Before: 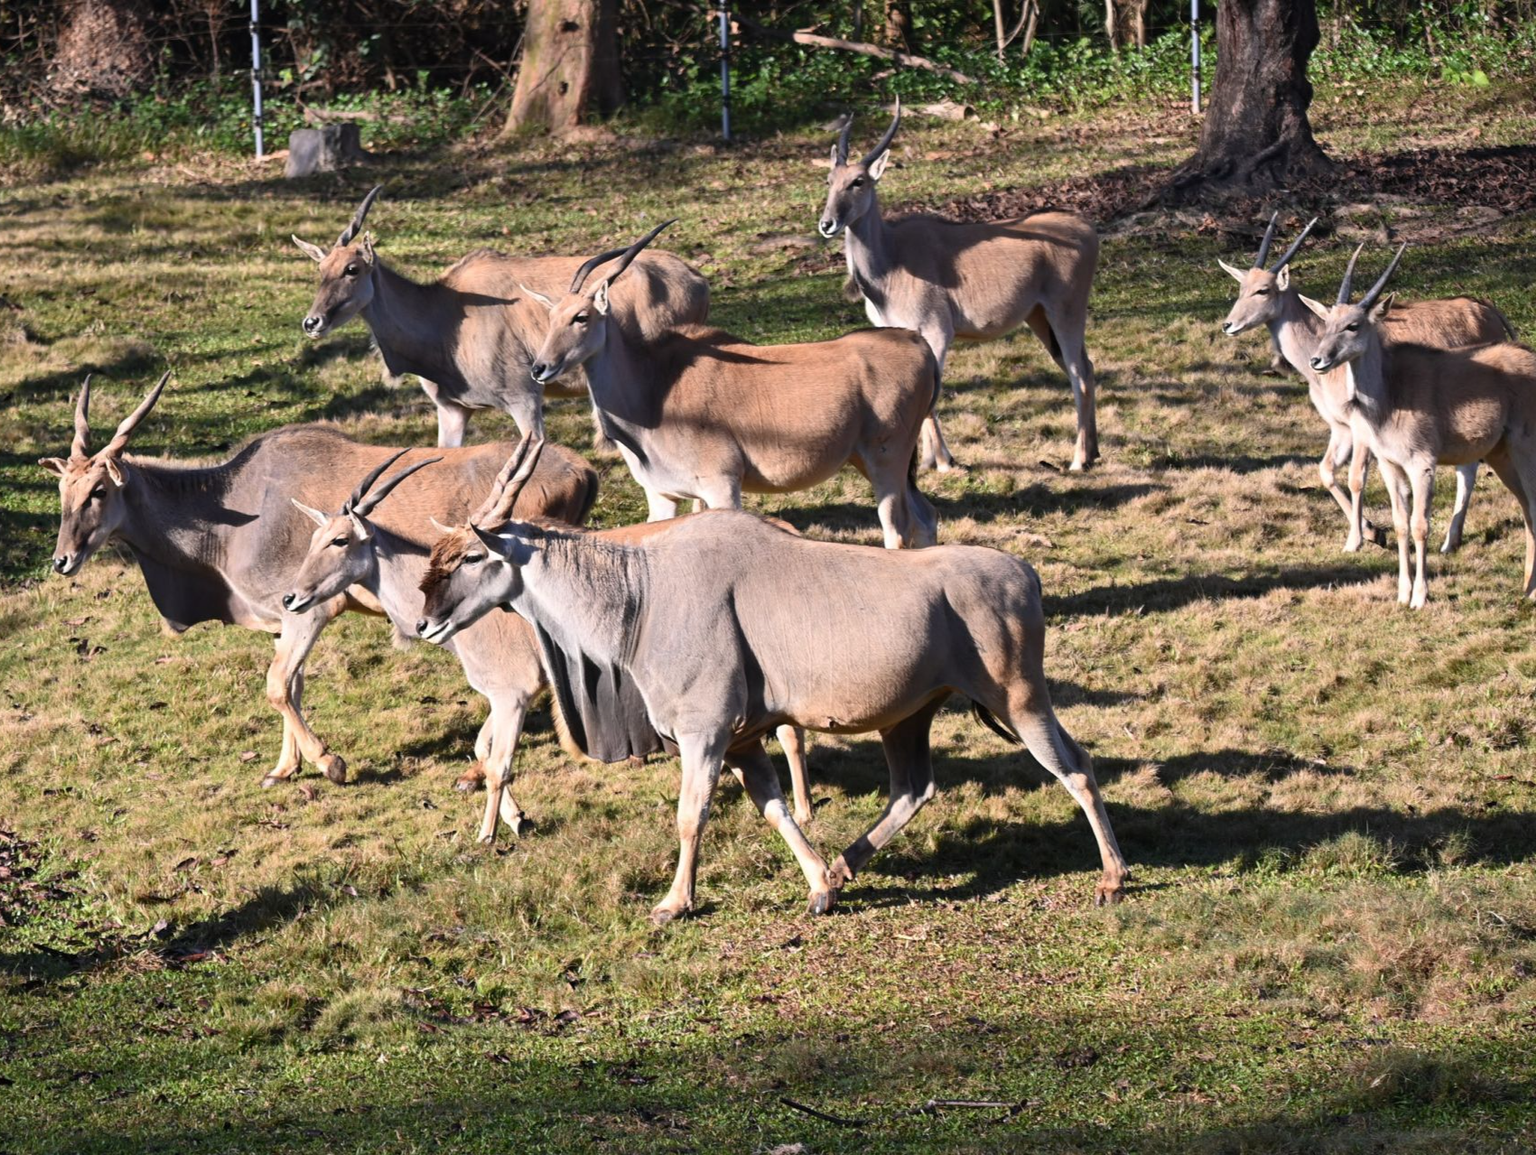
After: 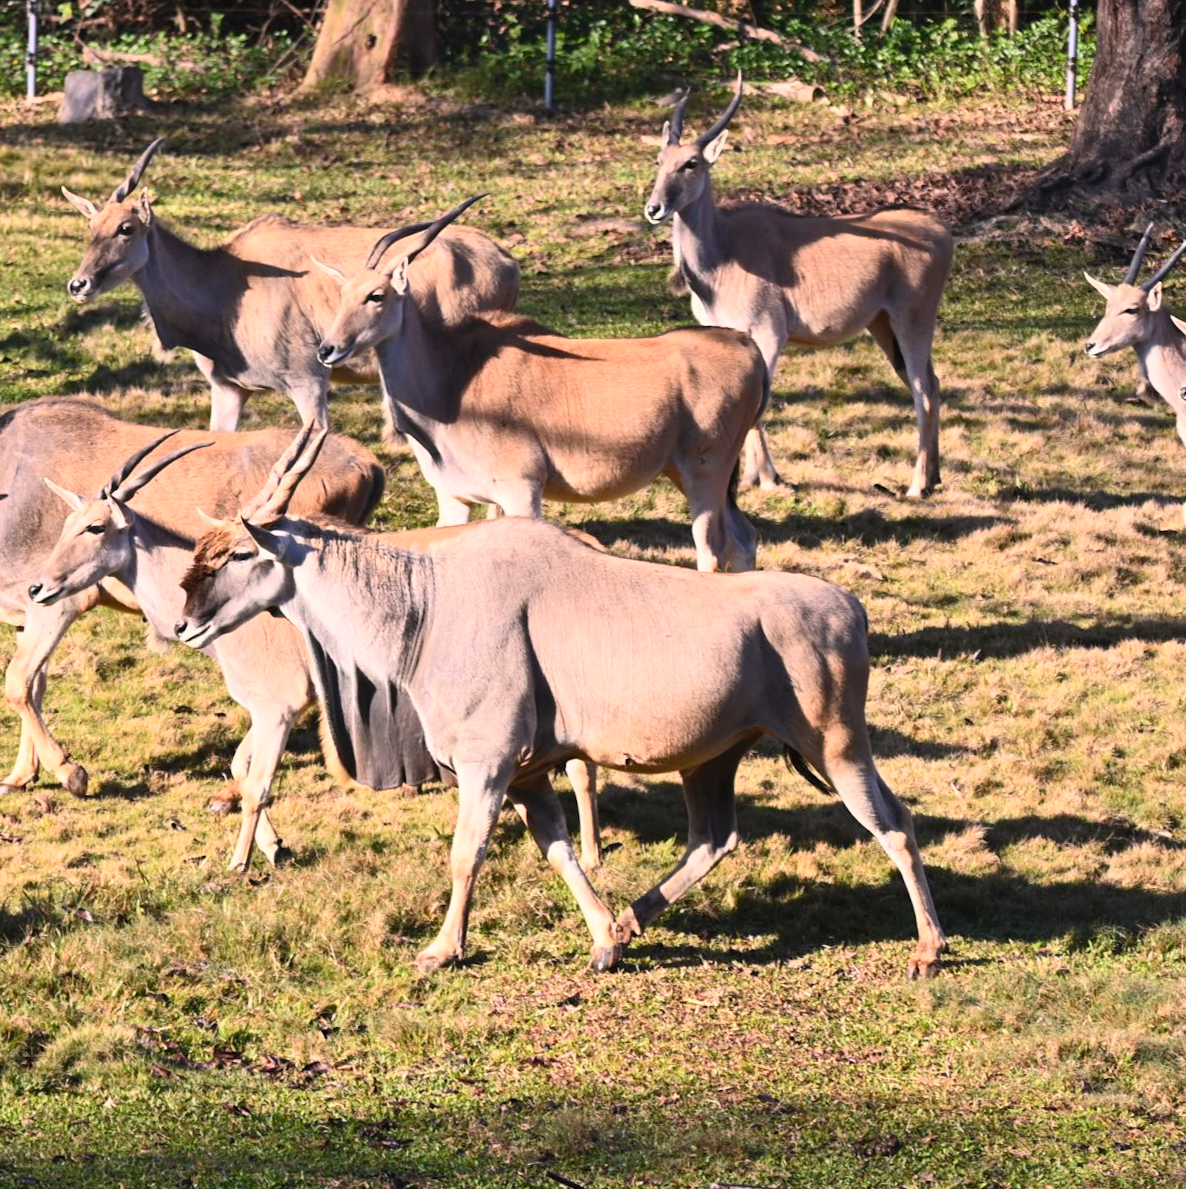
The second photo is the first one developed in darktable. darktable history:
contrast brightness saturation: contrast 0.2, brightness 0.16, saturation 0.22
color correction: highlights a* 5.81, highlights b* 4.84
crop and rotate: angle -3.27°, left 14.277%, top 0.028%, right 10.766%, bottom 0.028%
